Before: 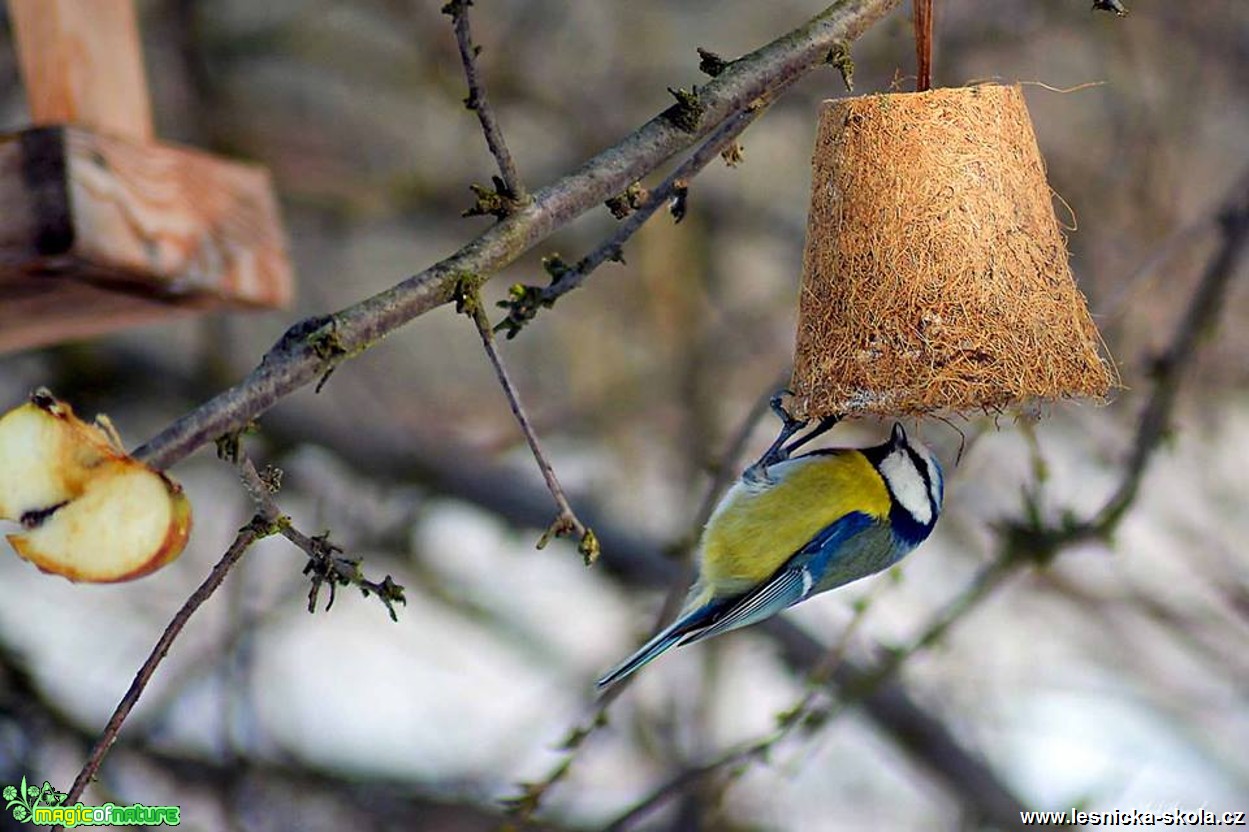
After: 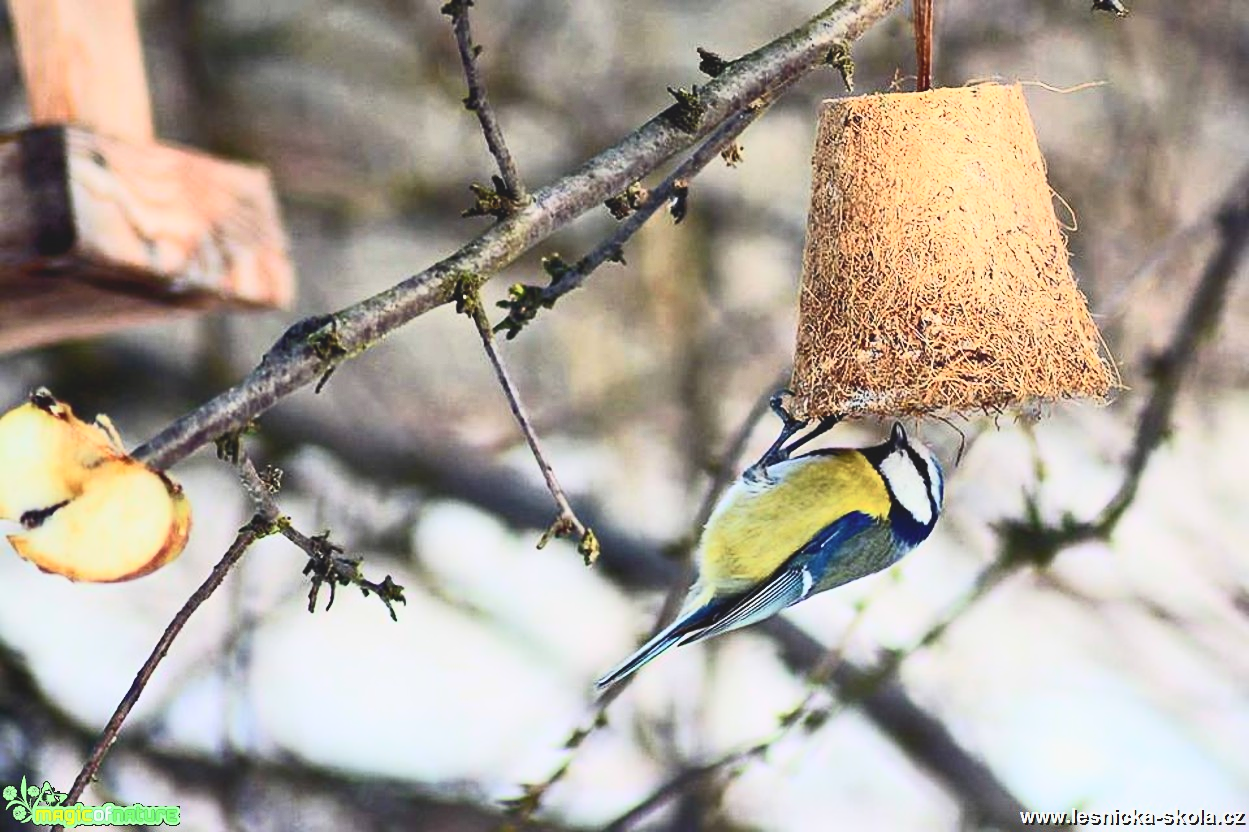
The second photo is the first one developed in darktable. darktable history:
tone curve: curves: ch0 [(0, 0.098) (0.262, 0.324) (0.421, 0.59) (0.54, 0.803) (0.725, 0.922) (0.99, 0.974)], color space Lab, independent channels, preserve colors none
